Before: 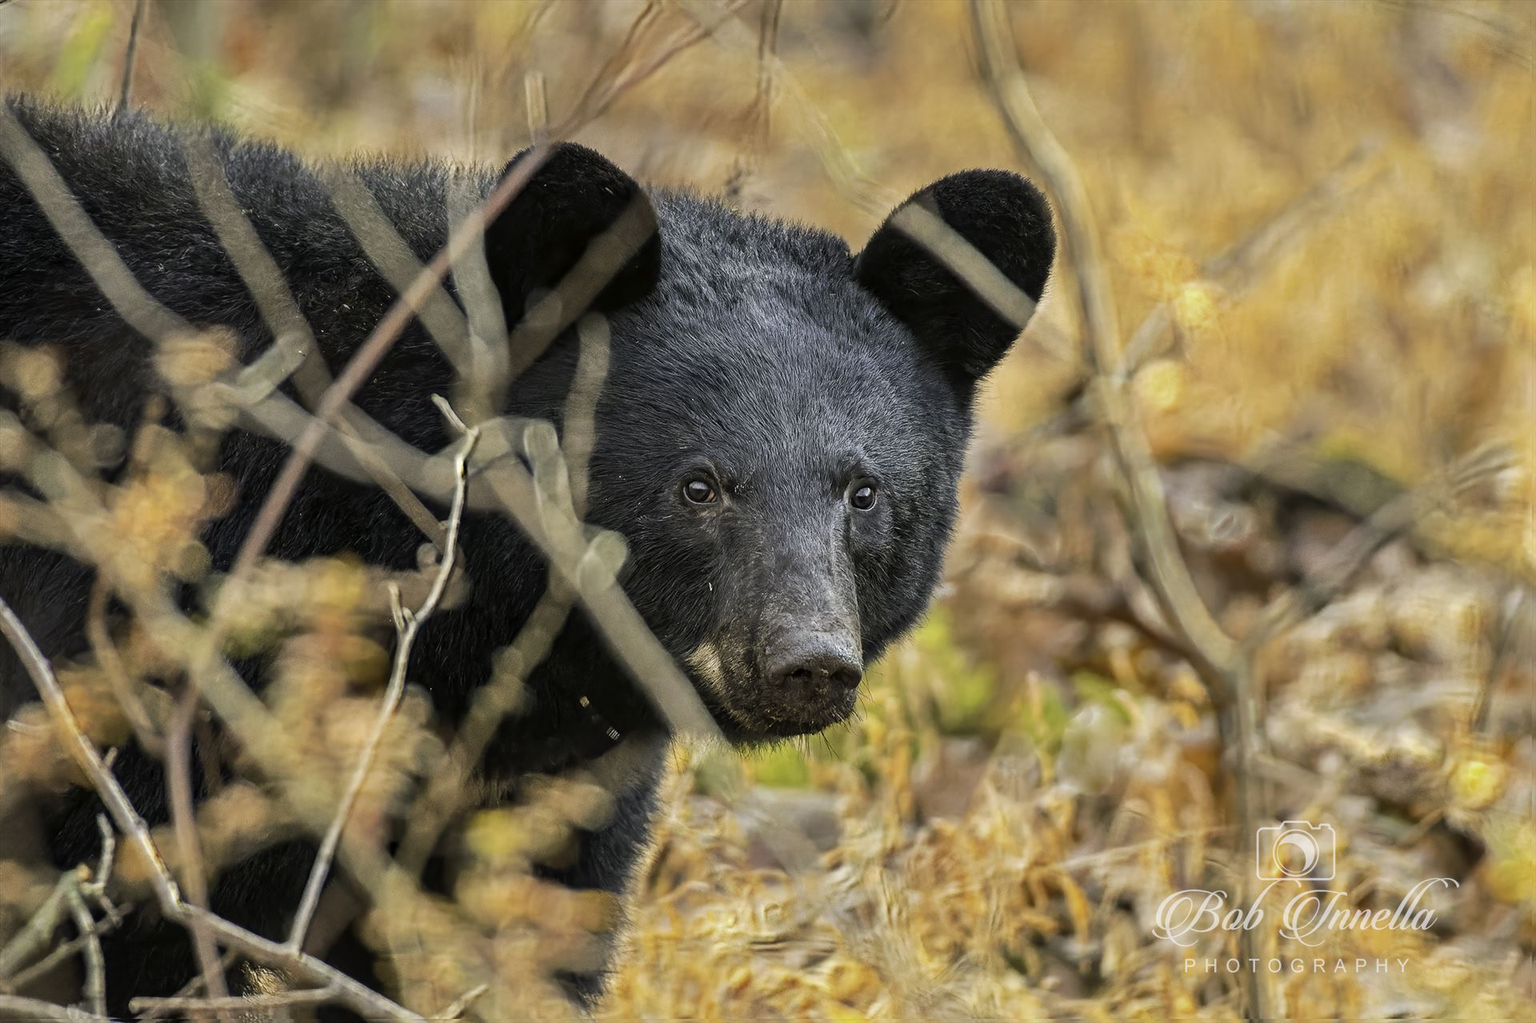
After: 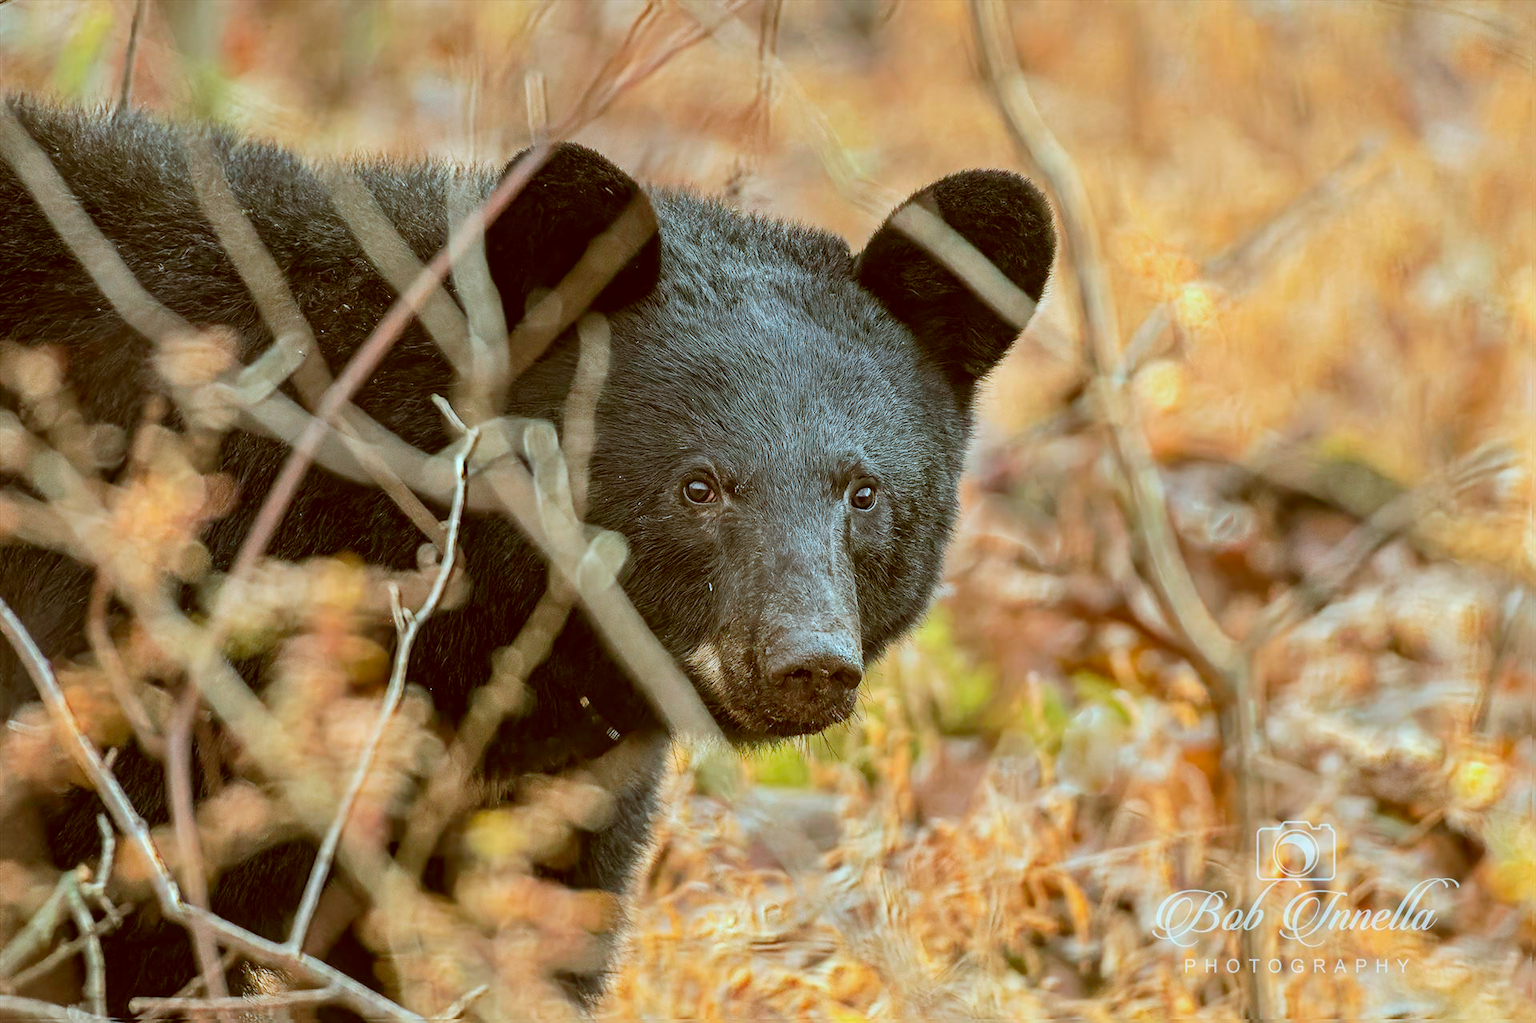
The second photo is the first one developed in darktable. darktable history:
color correction: highlights a* -14.35, highlights b* -17.02, shadows a* 10.58, shadows b* 28.78
color calibration: illuminant same as pipeline (D50), adaptation XYZ, x 0.345, y 0.359, temperature 5014.14 K
